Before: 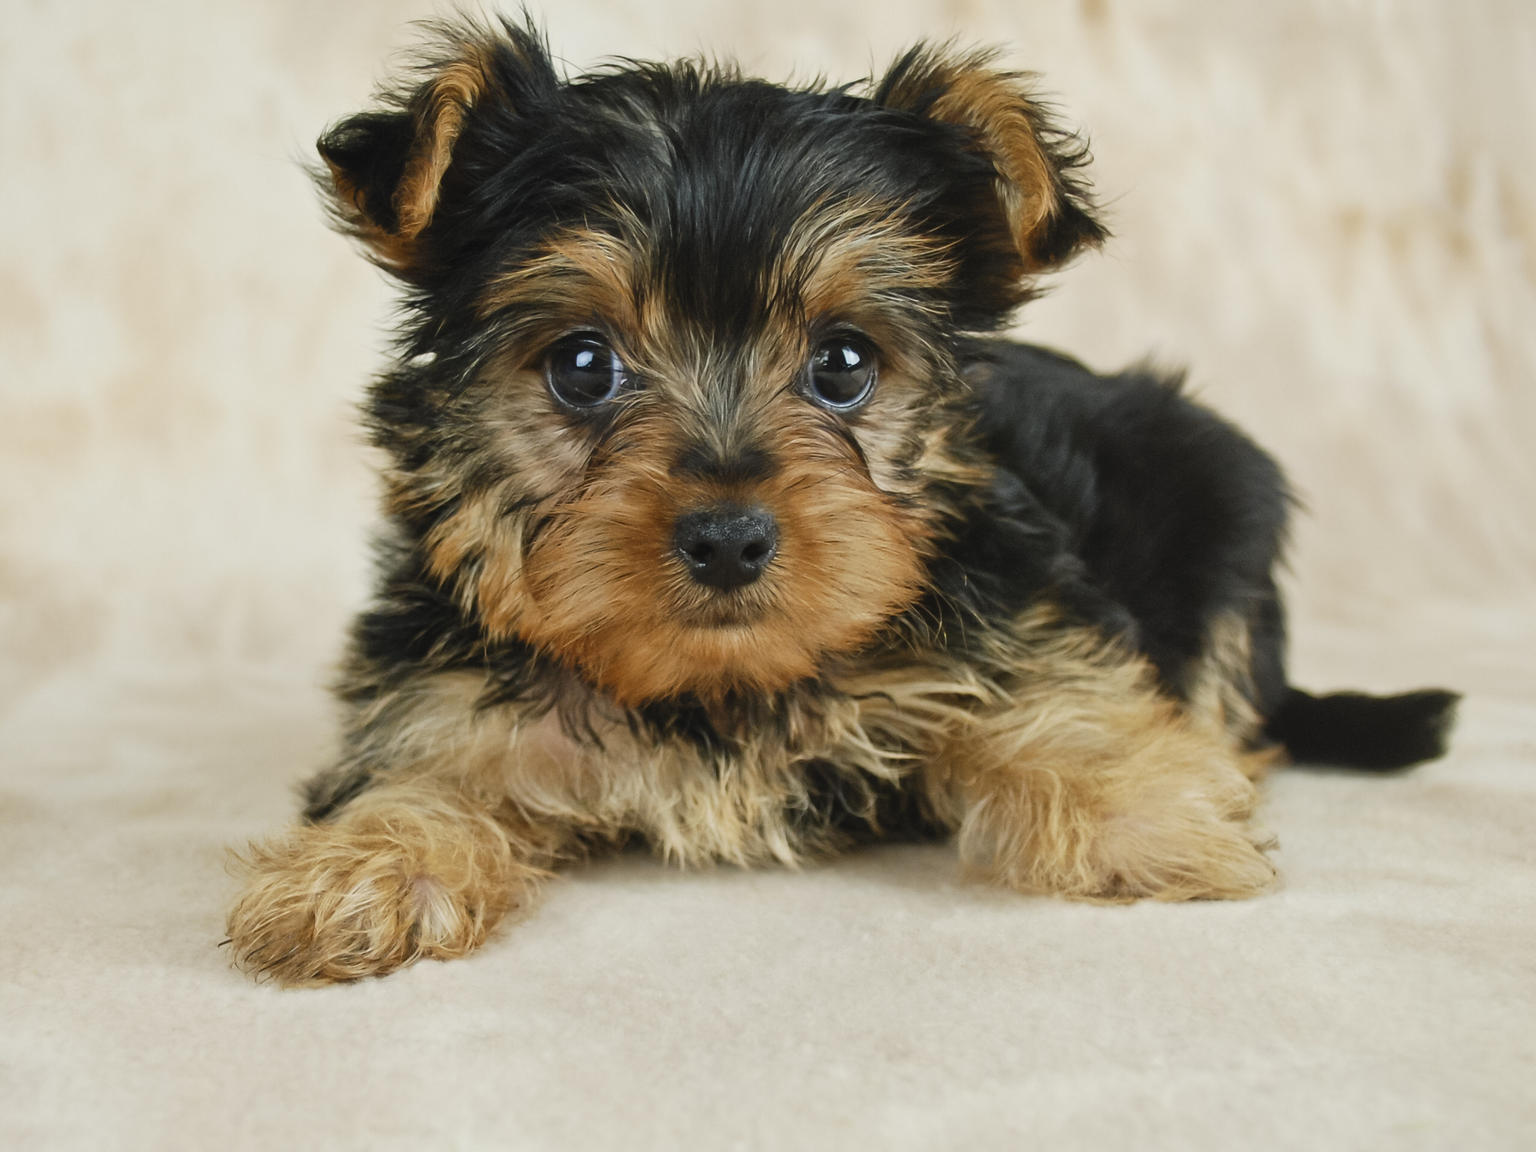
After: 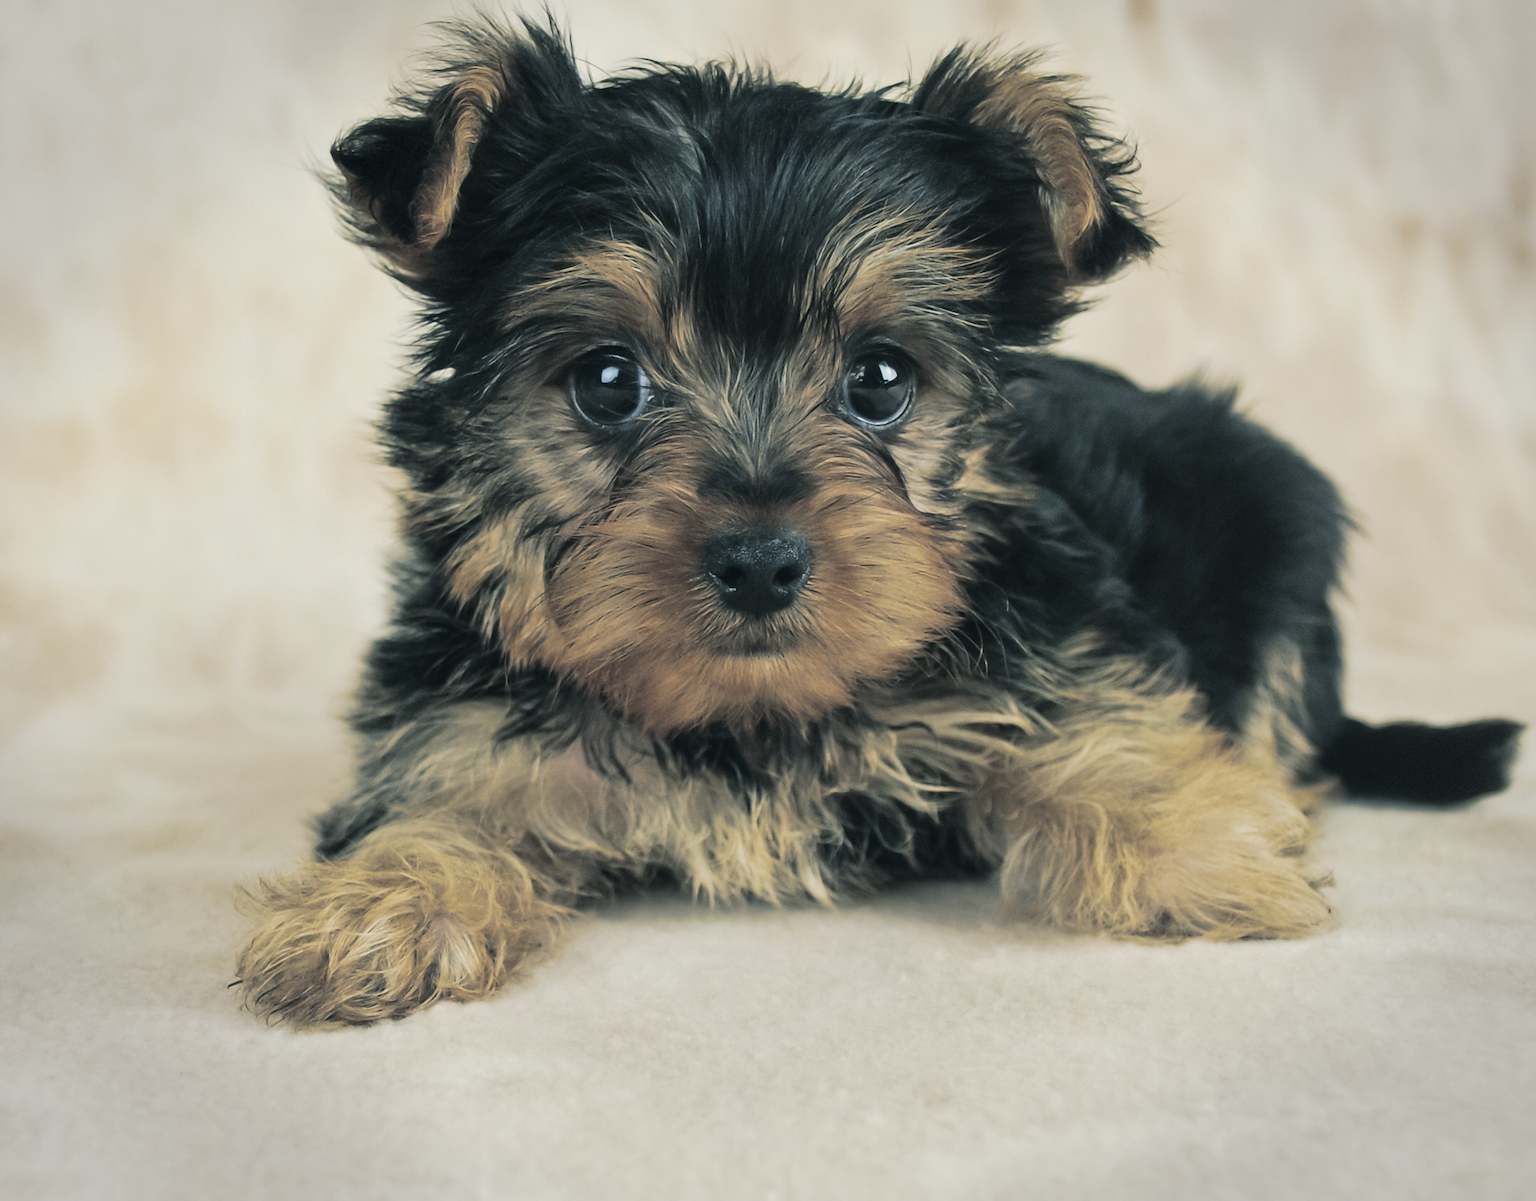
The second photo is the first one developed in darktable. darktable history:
crop: right 4.126%, bottom 0.031%
split-toning: shadows › hue 205.2°, shadows › saturation 0.29, highlights › hue 50.4°, highlights › saturation 0.38, balance -49.9
vignetting: fall-off start 91%, fall-off radius 39.39%, brightness -0.182, saturation -0.3, width/height ratio 1.219, shape 1.3, dithering 8-bit output, unbound false
